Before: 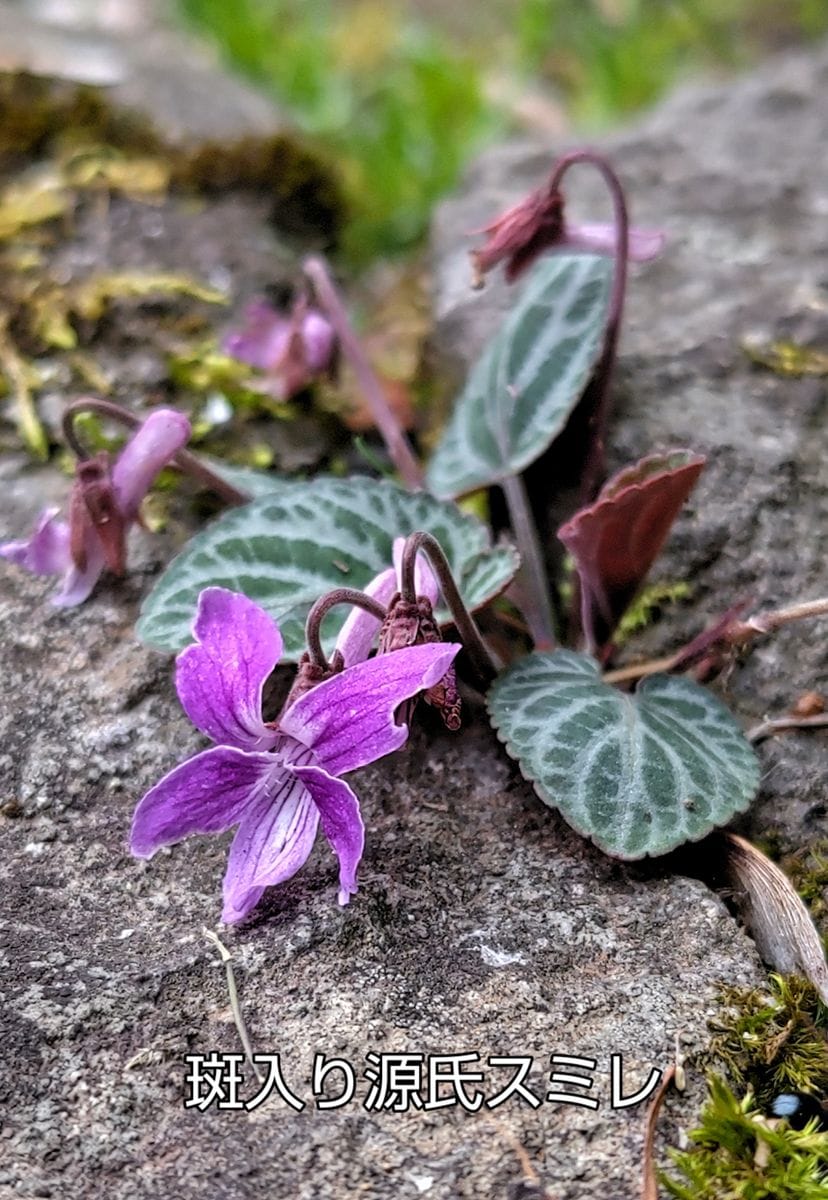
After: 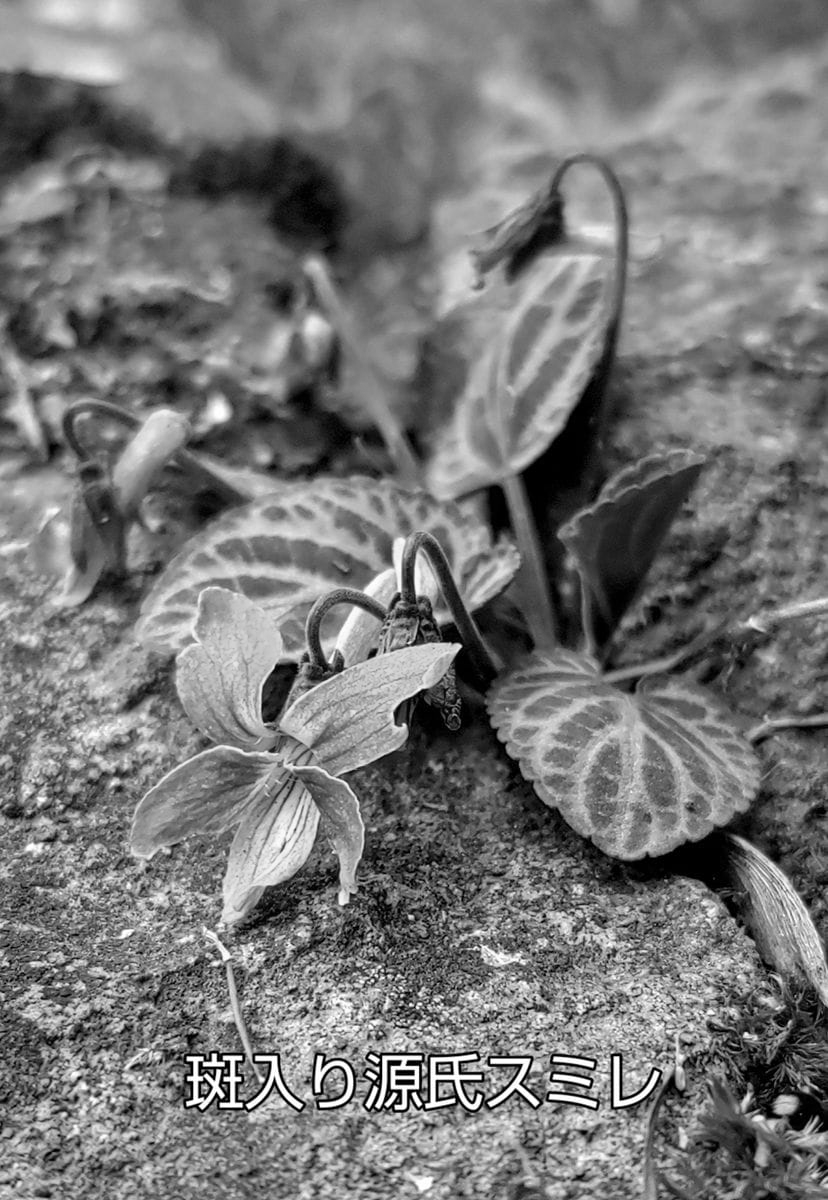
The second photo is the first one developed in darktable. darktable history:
color calibration: output gray [0.18, 0.41, 0.41, 0], x 0.37, y 0.382, temperature 4314.92 K
